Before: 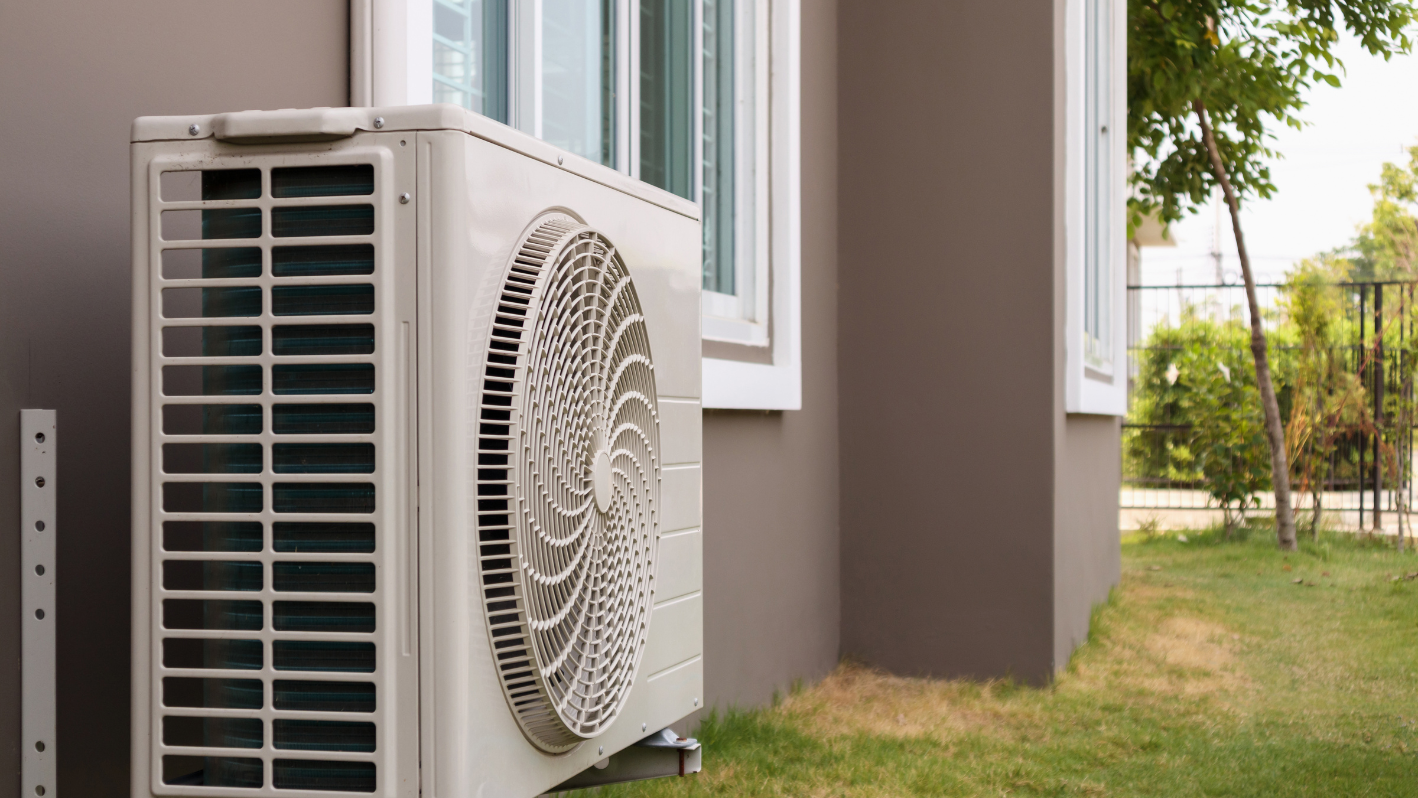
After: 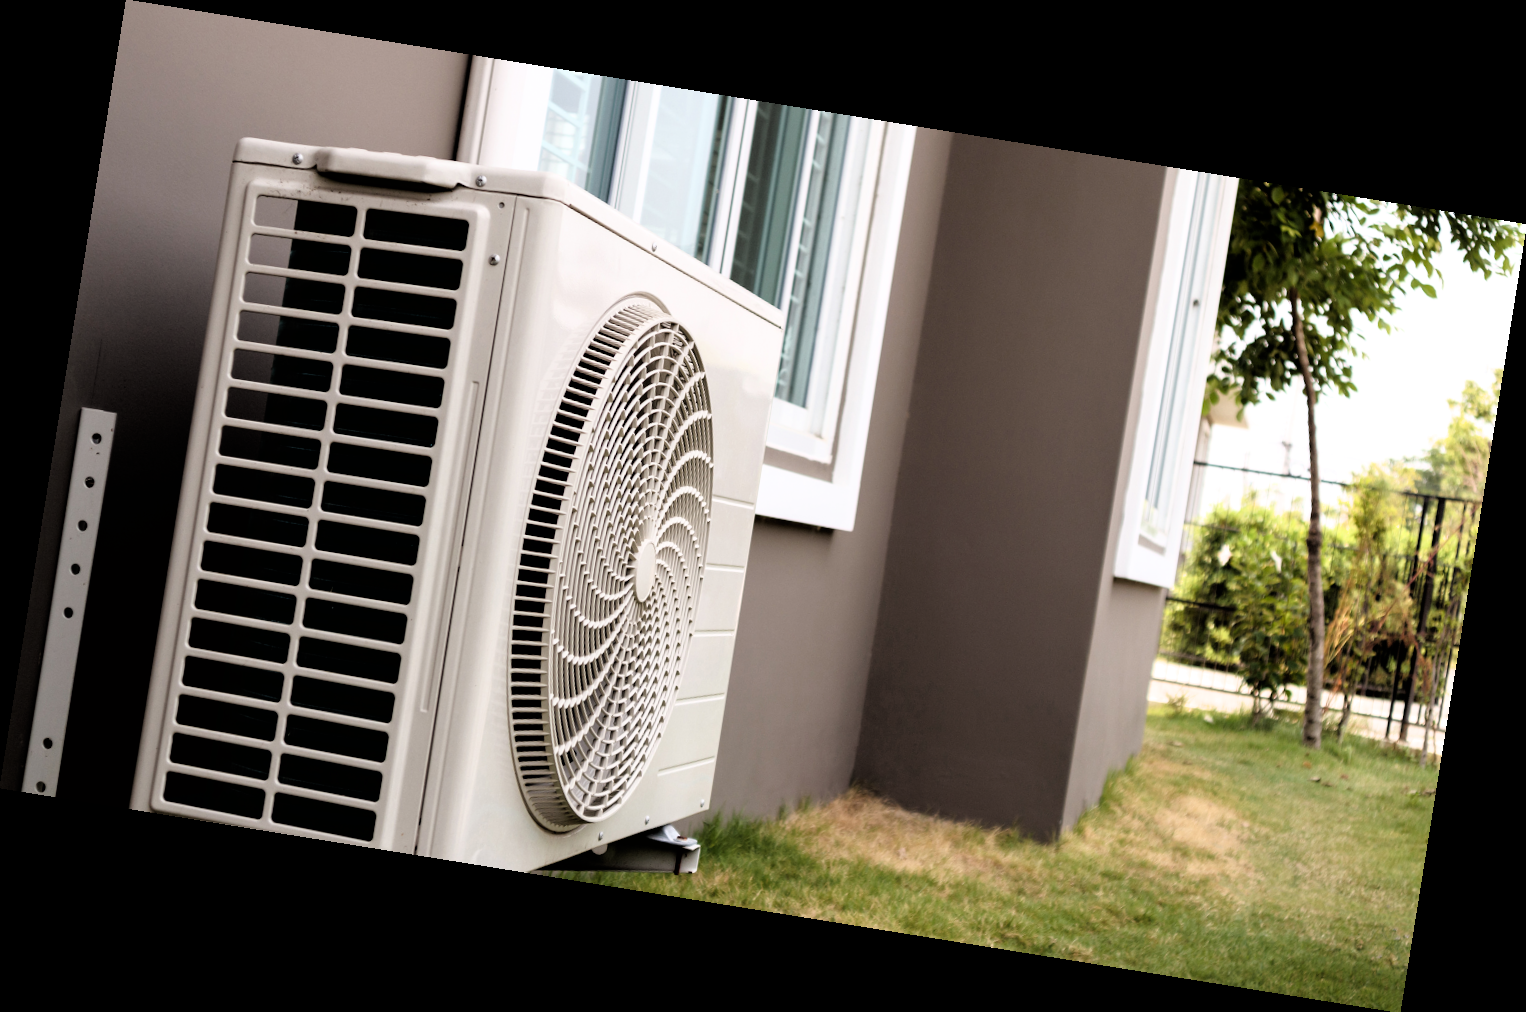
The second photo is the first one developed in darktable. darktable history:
rotate and perspective: rotation 9.12°, automatic cropping off
filmic rgb: black relative exposure -3.57 EV, white relative exposure 2.29 EV, hardness 3.41
